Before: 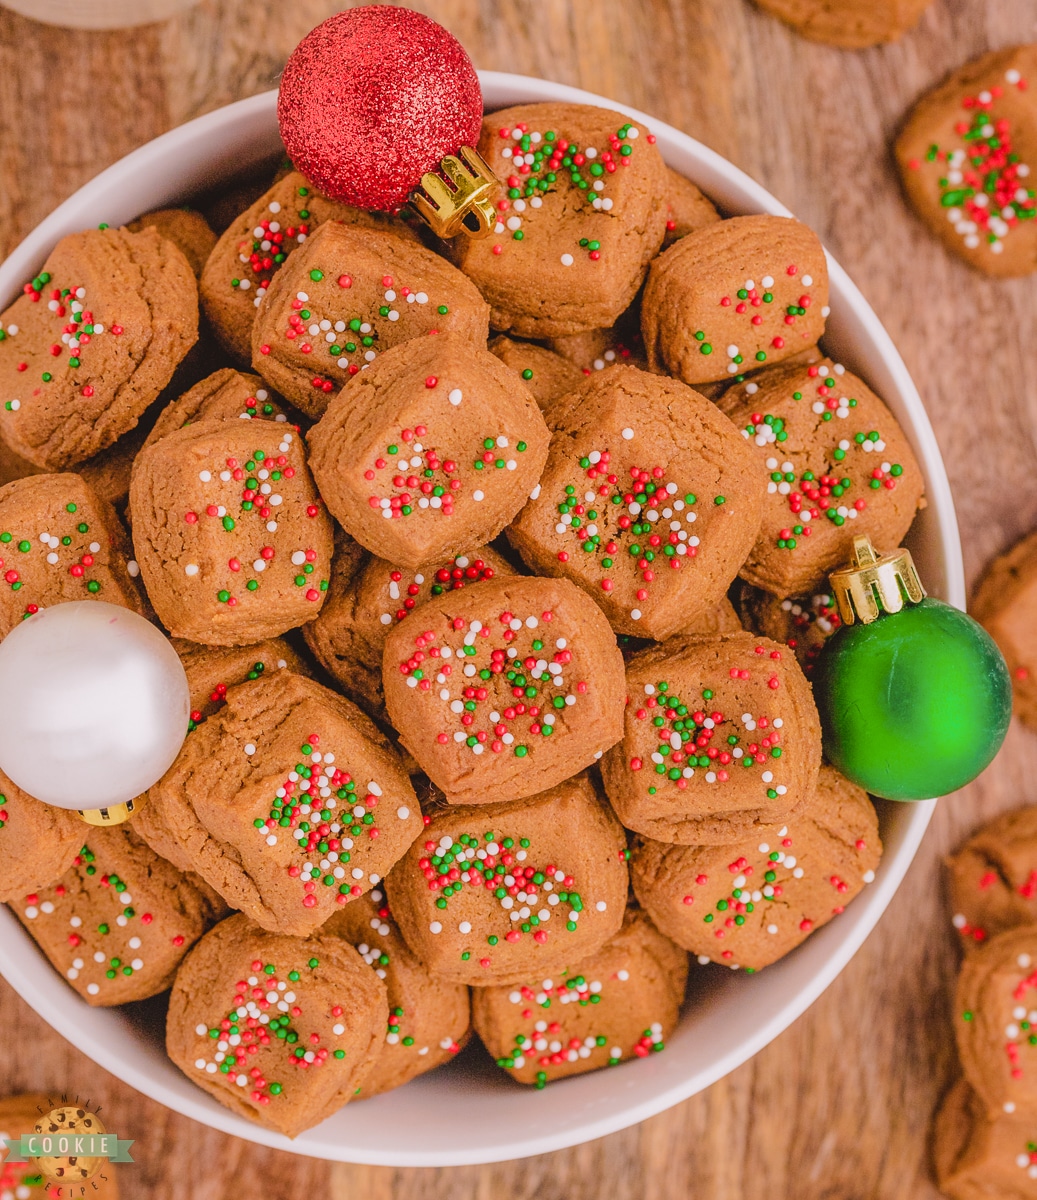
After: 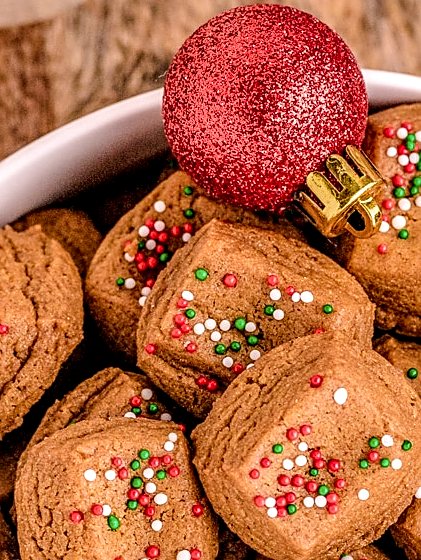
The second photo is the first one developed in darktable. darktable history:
crop and rotate: left 11.143%, top 0.104%, right 48.187%, bottom 53.158%
sharpen: amount 0.492
local contrast: highlights 22%, detail 197%
color correction: highlights b* 0.026
